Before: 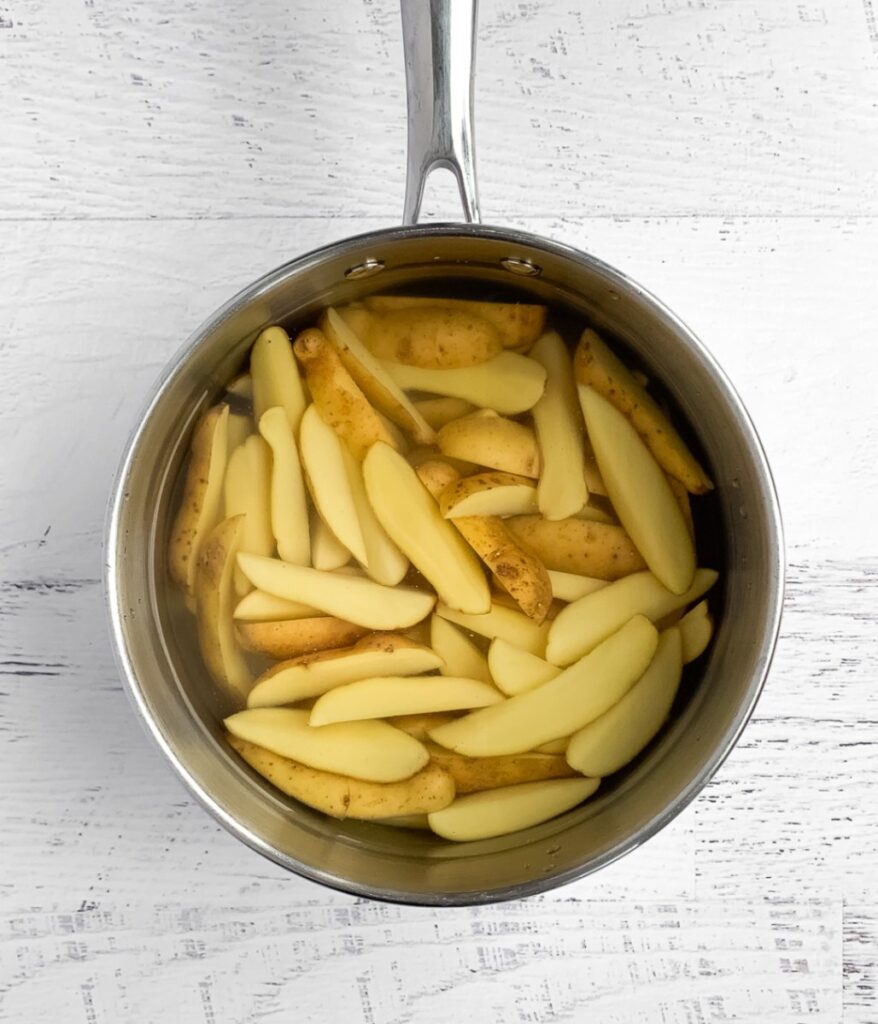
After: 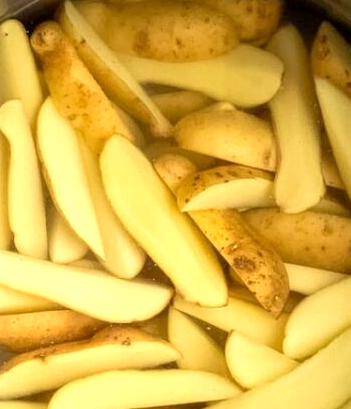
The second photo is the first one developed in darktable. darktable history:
exposure: exposure 0.6 EV, compensate highlight preservation false
local contrast: highlights 100%, shadows 100%, detail 120%, midtone range 0.2
crop: left 30%, top 30%, right 30%, bottom 30%
